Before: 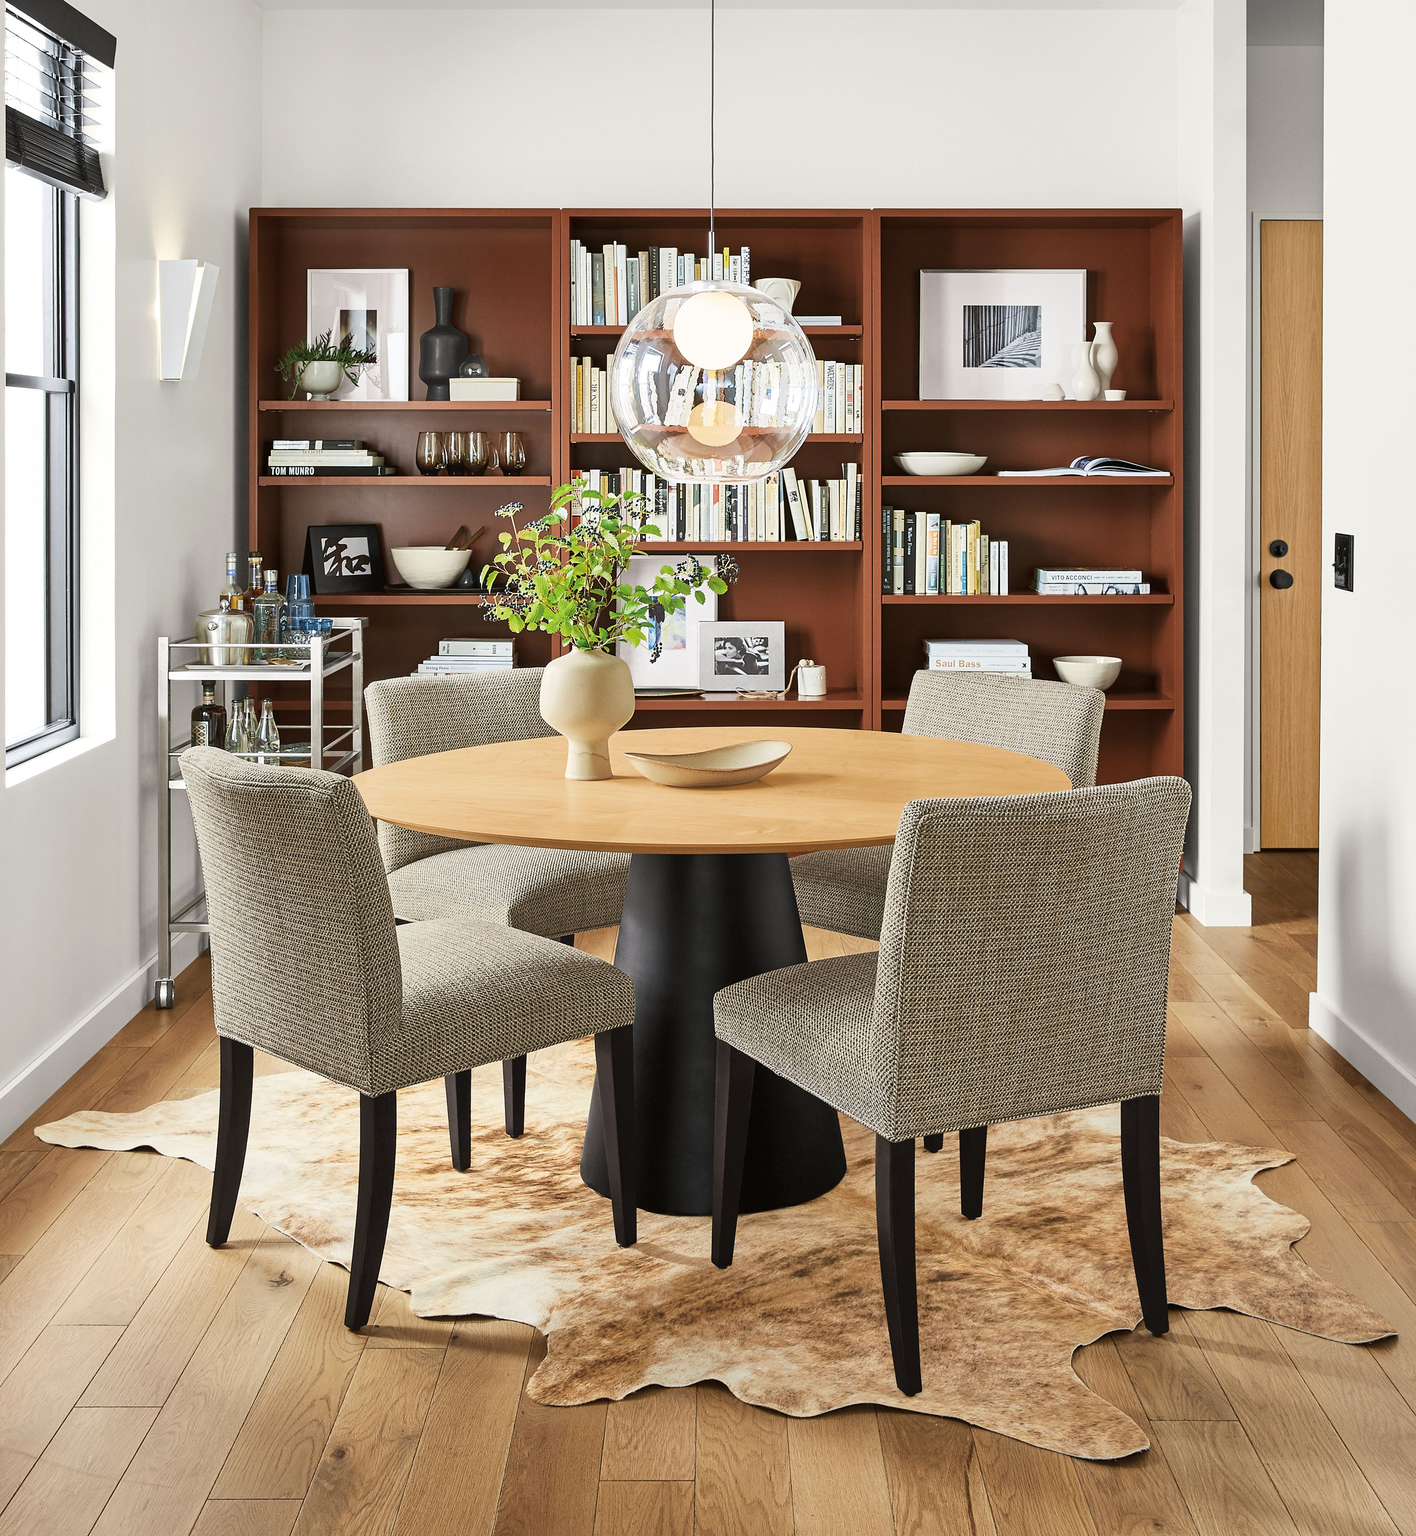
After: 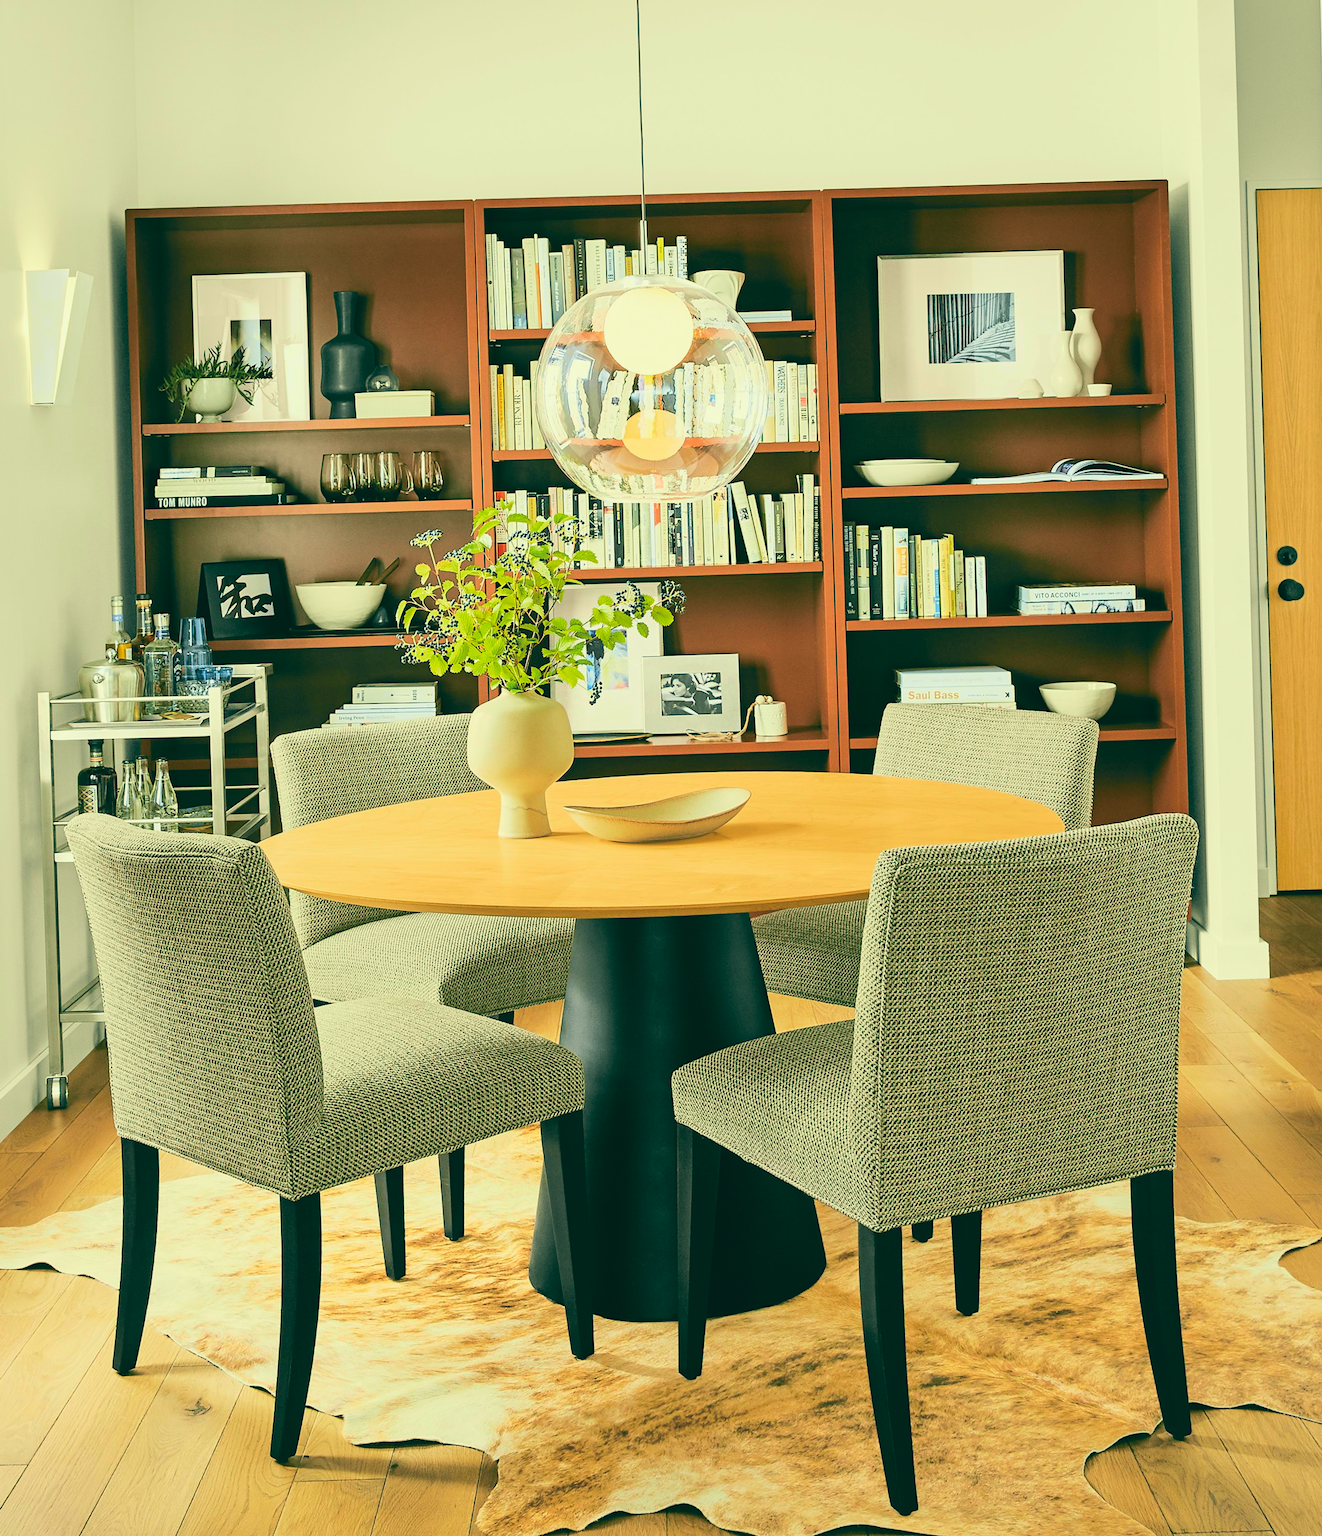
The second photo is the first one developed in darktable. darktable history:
rotate and perspective: rotation -1.77°, lens shift (horizontal) 0.004, automatic cropping off
crop: left 9.929%, top 3.475%, right 9.188%, bottom 9.529%
color balance: lift [1.005, 0.99, 1.007, 1.01], gamma [1, 1.034, 1.032, 0.966], gain [0.873, 1.055, 1.067, 0.933]
tone curve: curves: ch0 [(0, 0) (0.131, 0.135) (0.288, 0.372) (0.451, 0.608) (0.612, 0.739) (0.736, 0.832) (1, 1)]; ch1 [(0, 0) (0.392, 0.398) (0.487, 0.471) (0.496, 0.493) (0.519, 0.531) (0.557, 0.591) (0.581, 0.639) (0.622, 0.711) (1, 1)]; ch2 [(0, 0) (0.388, 0.344) (0.438, 0.425) (0.476, 0.482) (0.502, 0.508) (0.524, 0.531) (0.538, 0.58) (0.58, 0.621) (0.613, 0.679) (0.655, 0.738) (1, 1)], color space Lab, independent channels, preserve colors none
